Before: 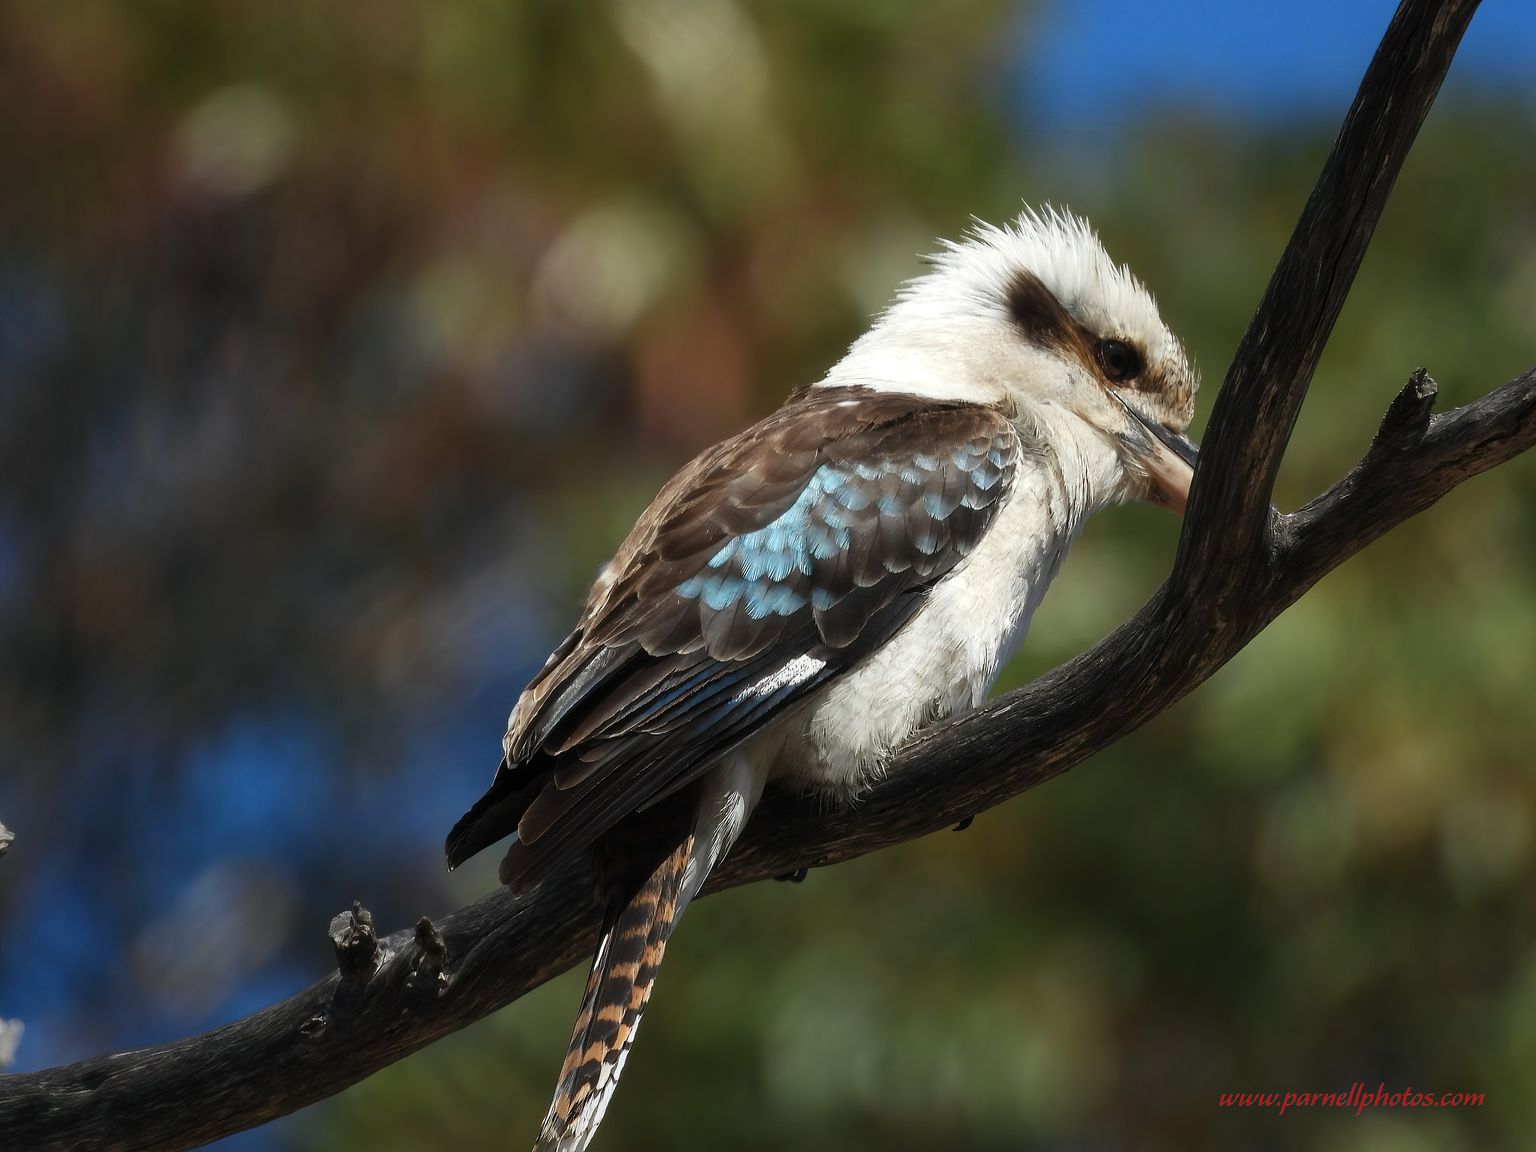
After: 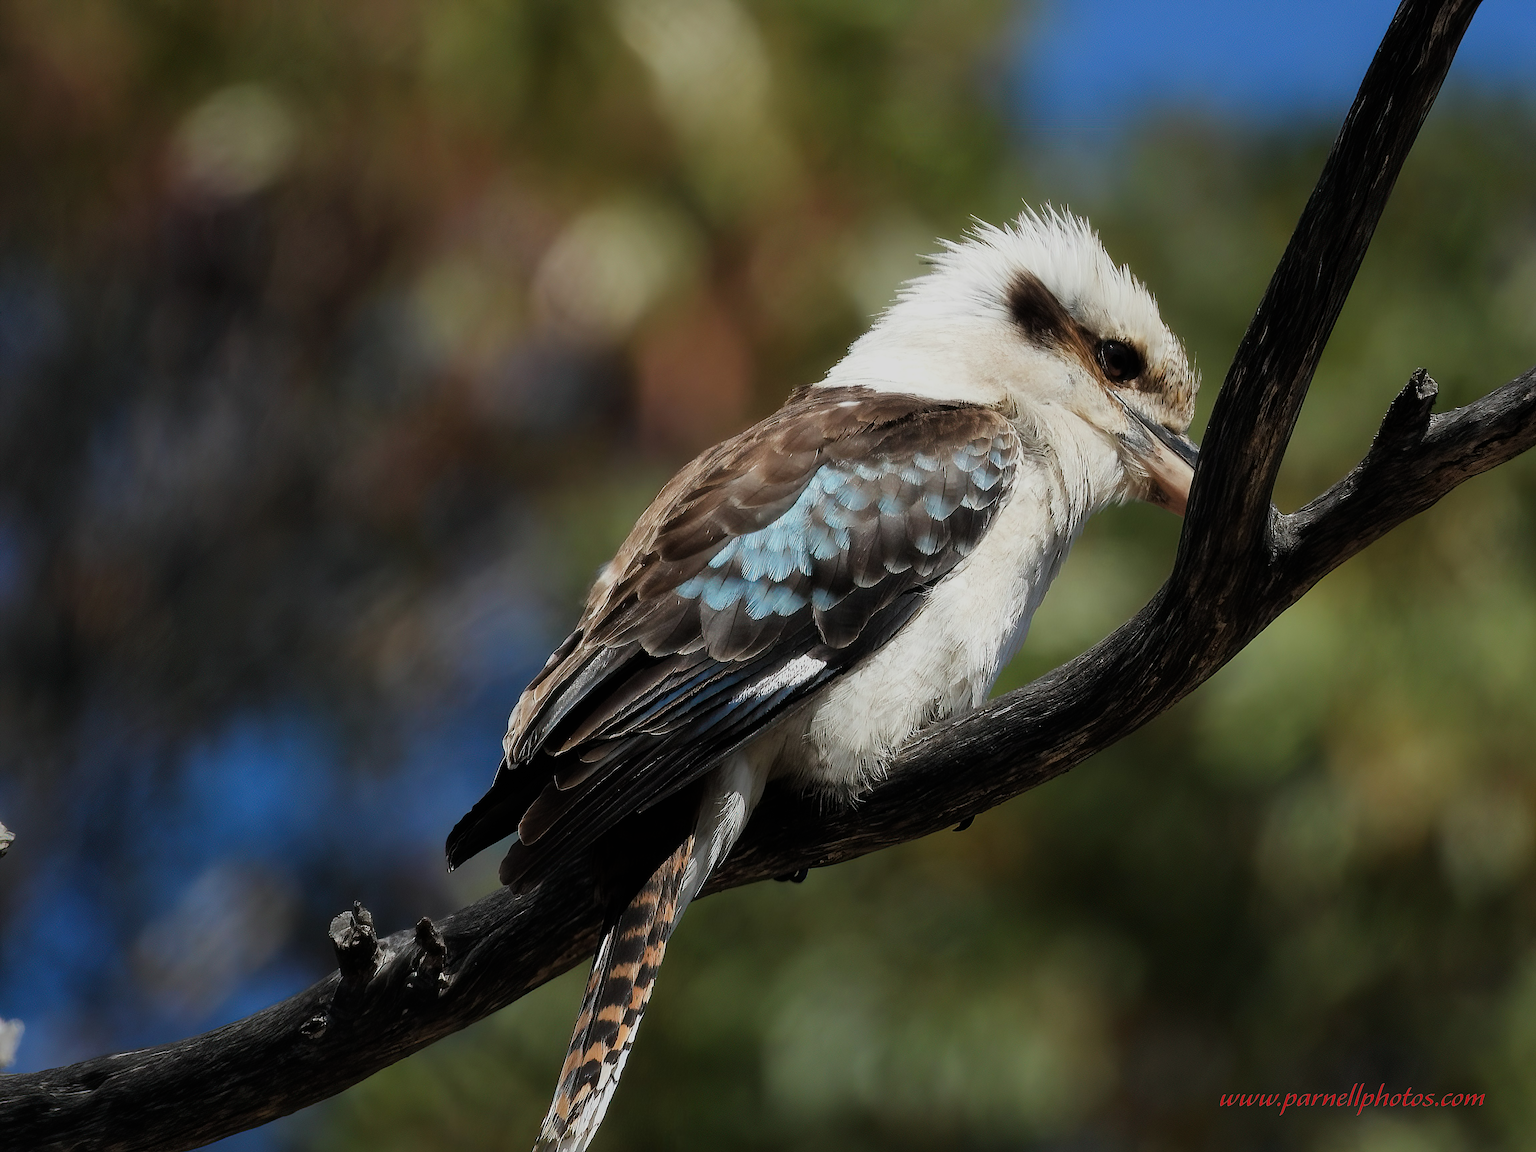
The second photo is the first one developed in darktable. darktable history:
sharpen: on, module defaults
exposure: exposure 0.166 EV, compensate exposure bias true, compensate highlight preservation false
filmic rgb: black relative exposure -7.65 EV, white relative exposure 4.56 EV, hardness 3.61
